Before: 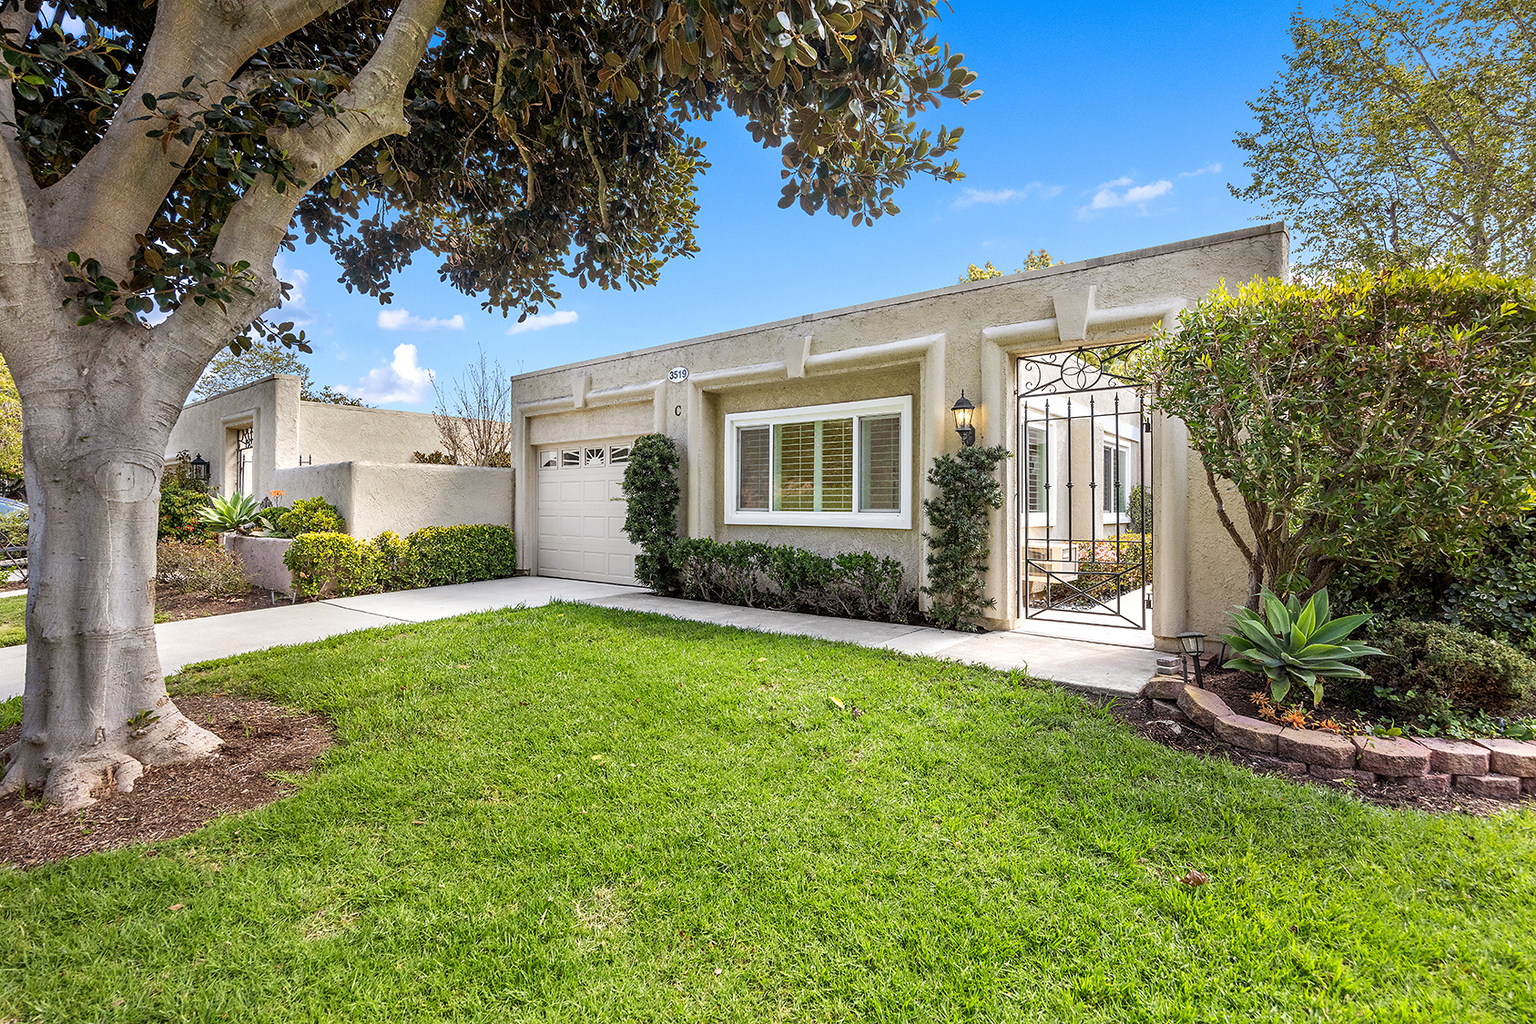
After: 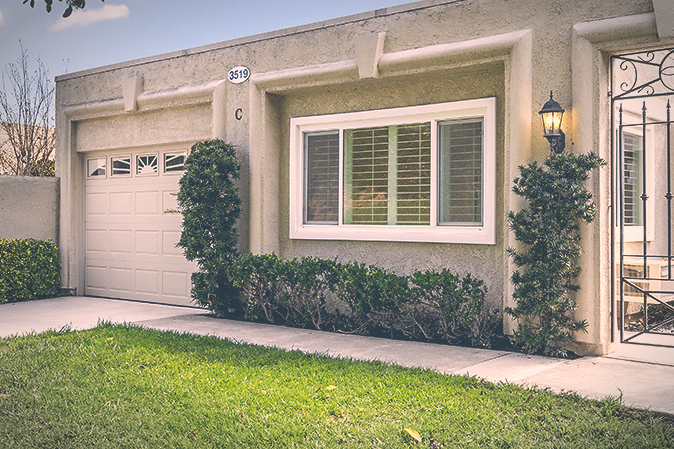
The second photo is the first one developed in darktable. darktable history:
color calibration: illuminant custom, x 0.348, y 0.366, temperature 4940.58 K
exposure: black level correction -0.041, exposure 0.064 EV, compensate highlight preservation false
shadows and highlights: radius 125.46, shadows 30.51, highlights -30.51, low approximation 0.01, soften with gaussian
vignetting: automatic ratio true
crop: left 30%, top 30%, right 30%, bottom 30%
color correction: highlights a* 10.32, highlights b* 14.66, shadows a* -9.59, shadows b* -15.02
